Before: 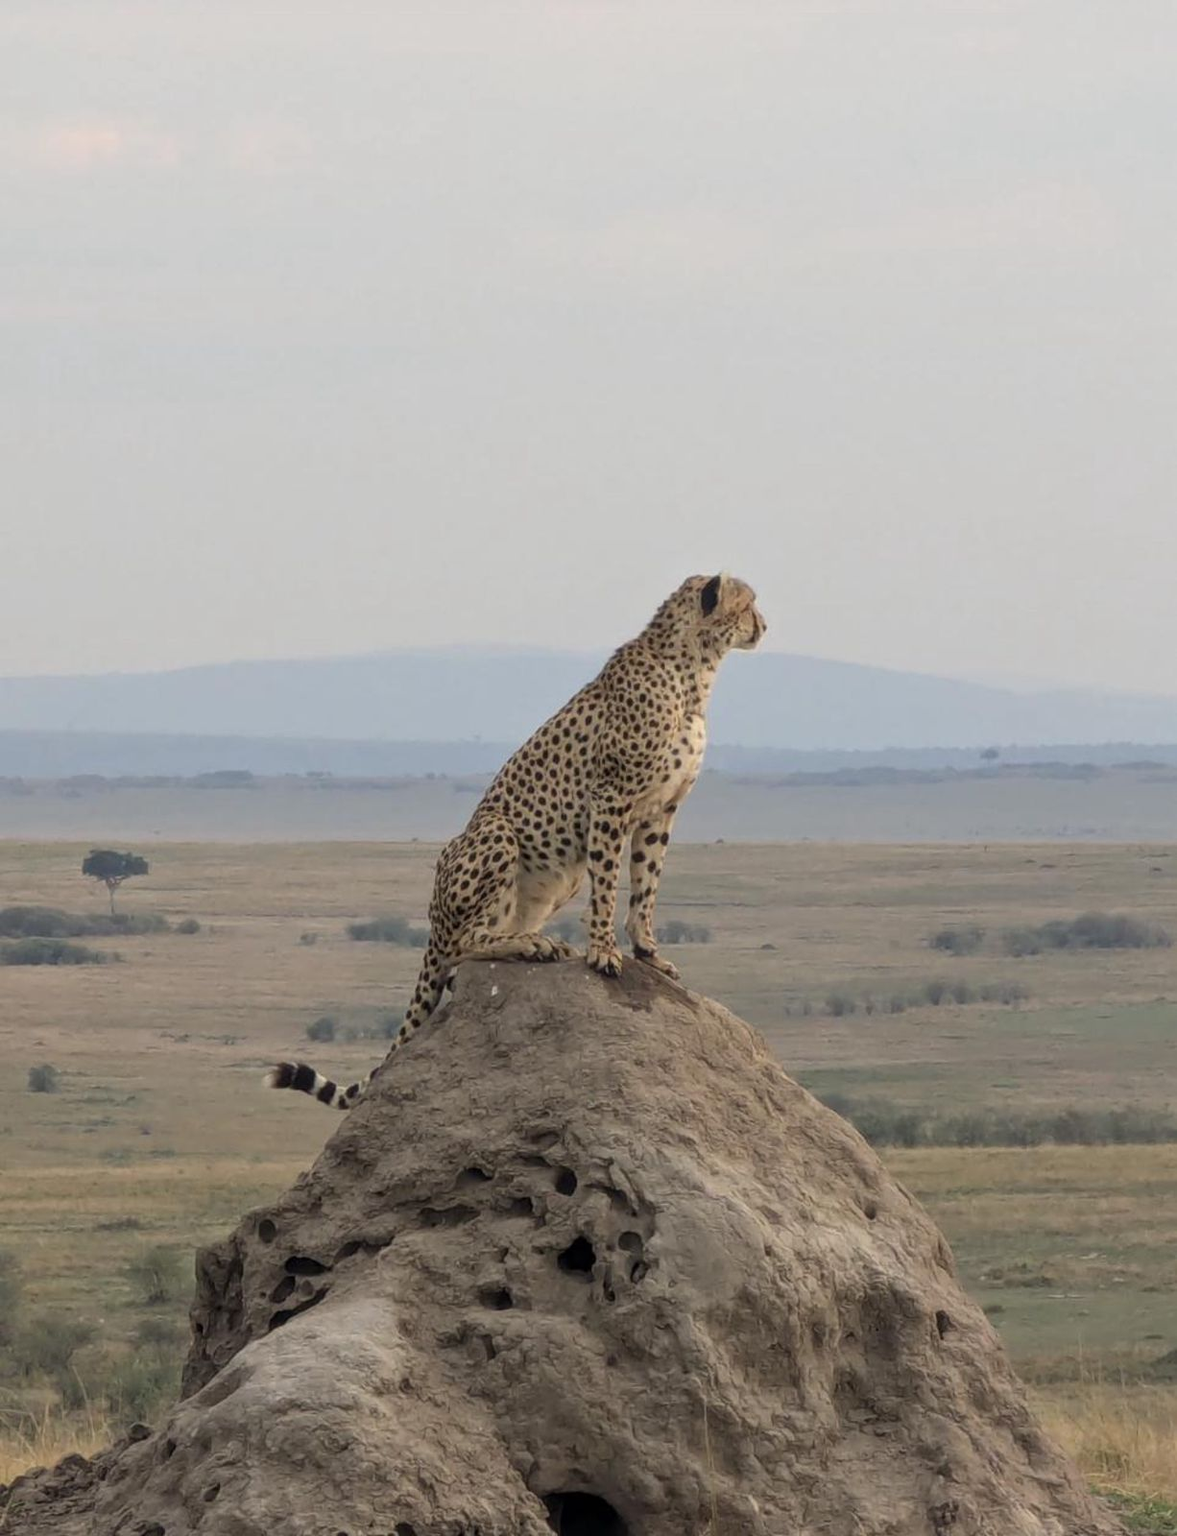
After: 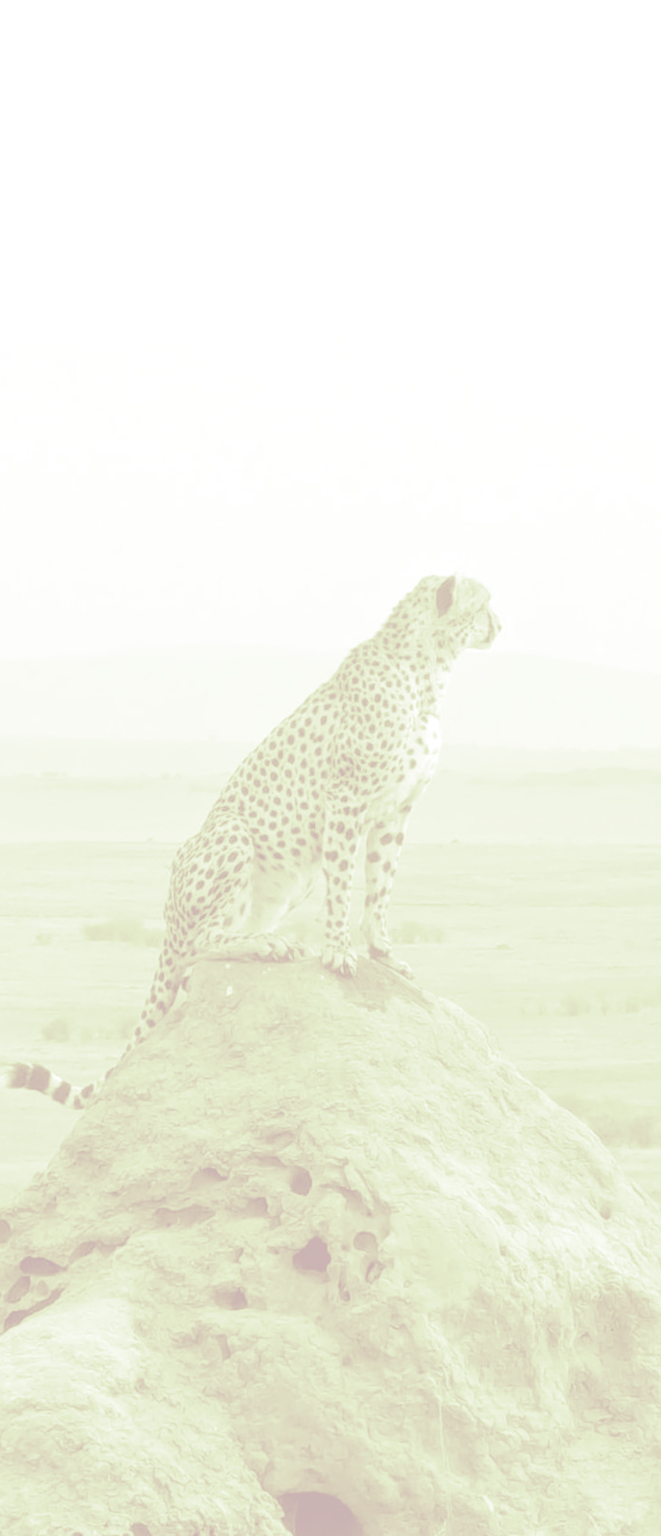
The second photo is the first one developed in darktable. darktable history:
crop and rotate: left 22.516%, right 21.234%
exposure: exposure 0.29 EV, compensate highlight preservation false
color contrast: green-magenta contrast 1.55, blue-yellow contrast 1.83
color balance rgb: shadows fall-off 101%, linear chroma grading › mid-tones 7.63%, perceptual saturation grading › mid-tones 11.68%, mask middle-gray fulcrum 22.45%, global vibrance 10.11%, saturation formula JzAzBz (2021)
color correction: highlights a* 9.03, highlights b* 8.71, shadows a* 40, shadows b* 40, saturation 0.8
colorize: hue 331.2°, saturation 75%, source mix 30.28%, lightness 70.52%, version 1
split-toning: shadows › hue 290.82°, shadows › saturation 0.34, highlights › saturation 0.38, balance 0, compress 50%
